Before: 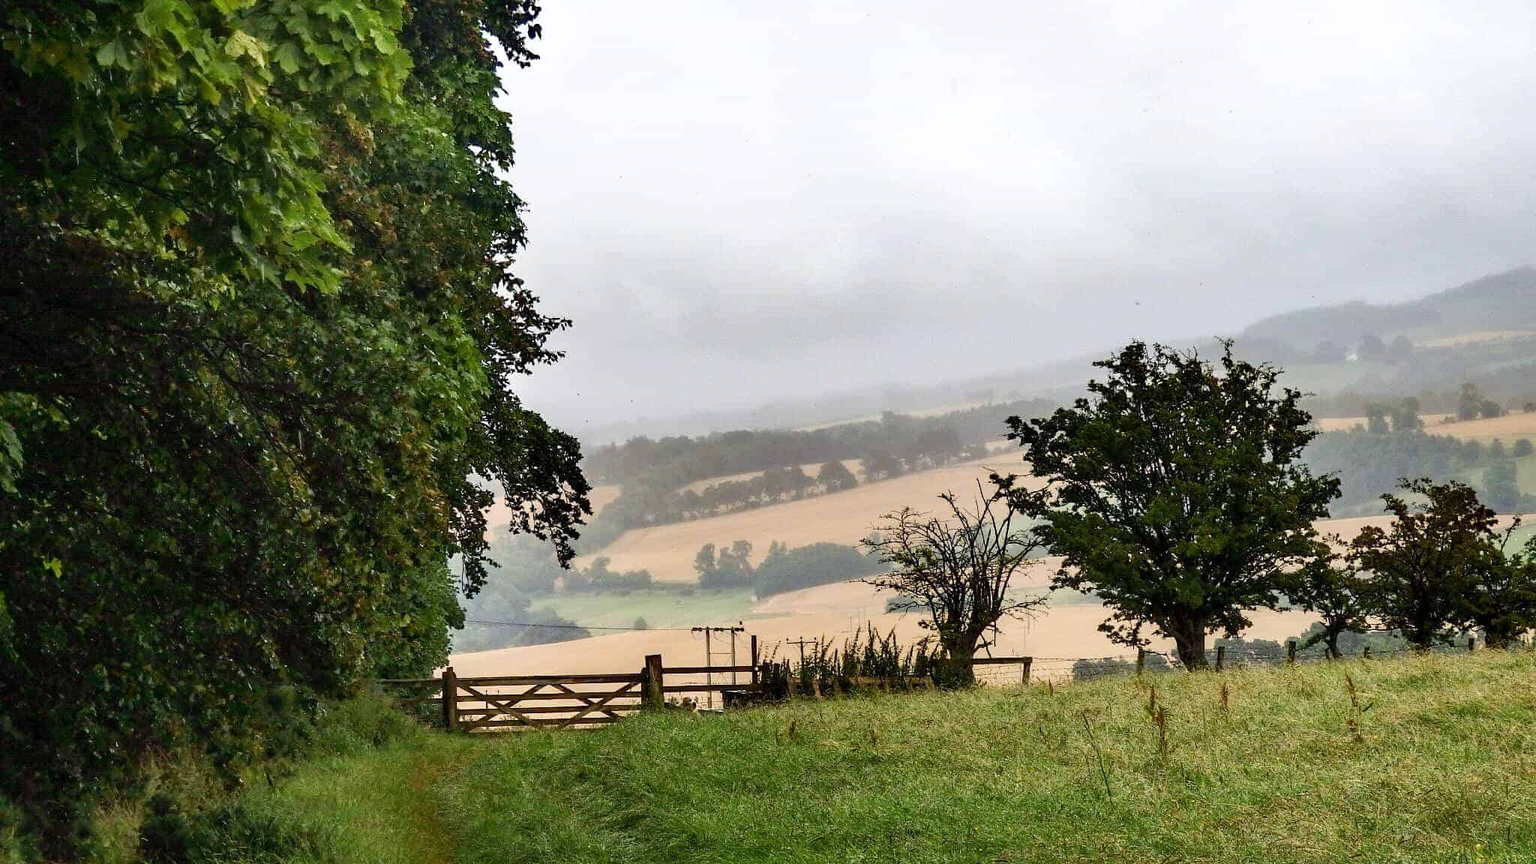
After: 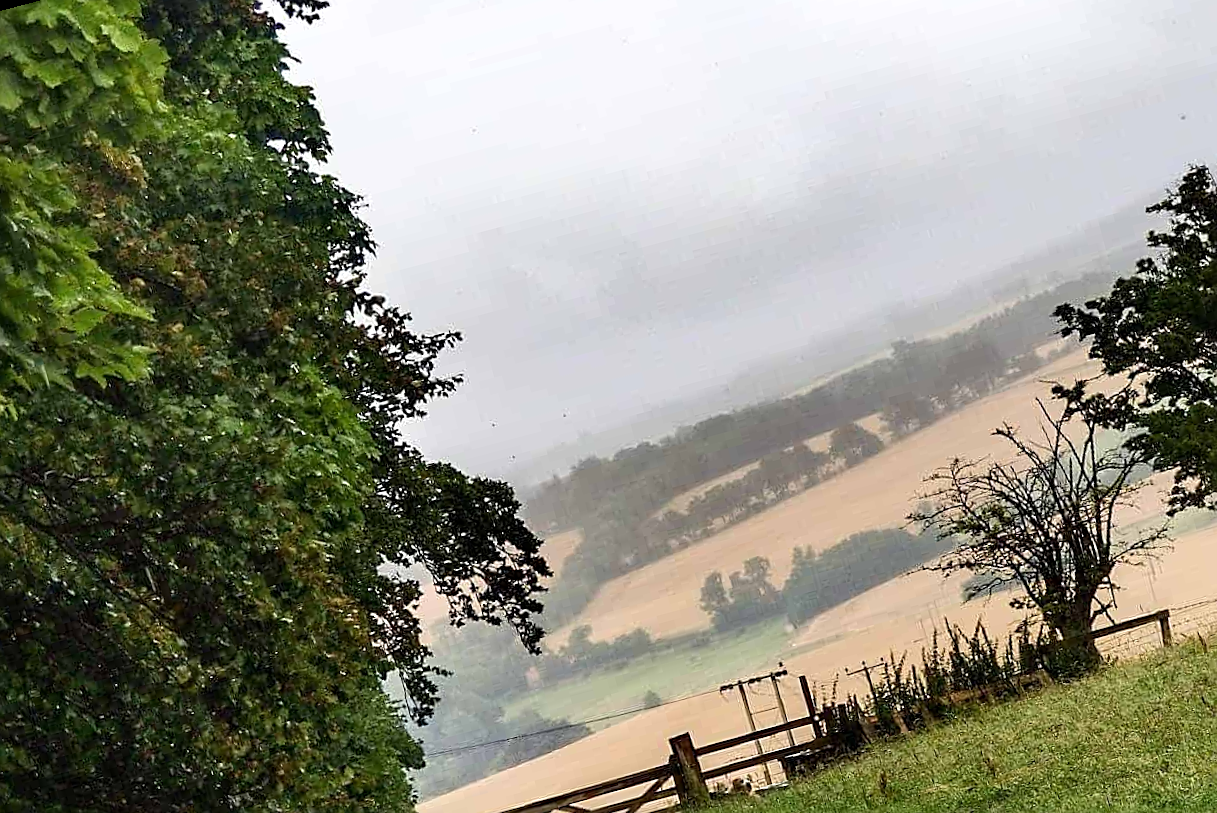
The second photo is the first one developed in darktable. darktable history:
crop and rotate: left 8.786%, right 24.548%
sharpen: on, module defaults
rotate and perspective: rotation -14.8°, crop left 0.1, crop right 0.903, crop top 0.25, crop bottom 0.748
